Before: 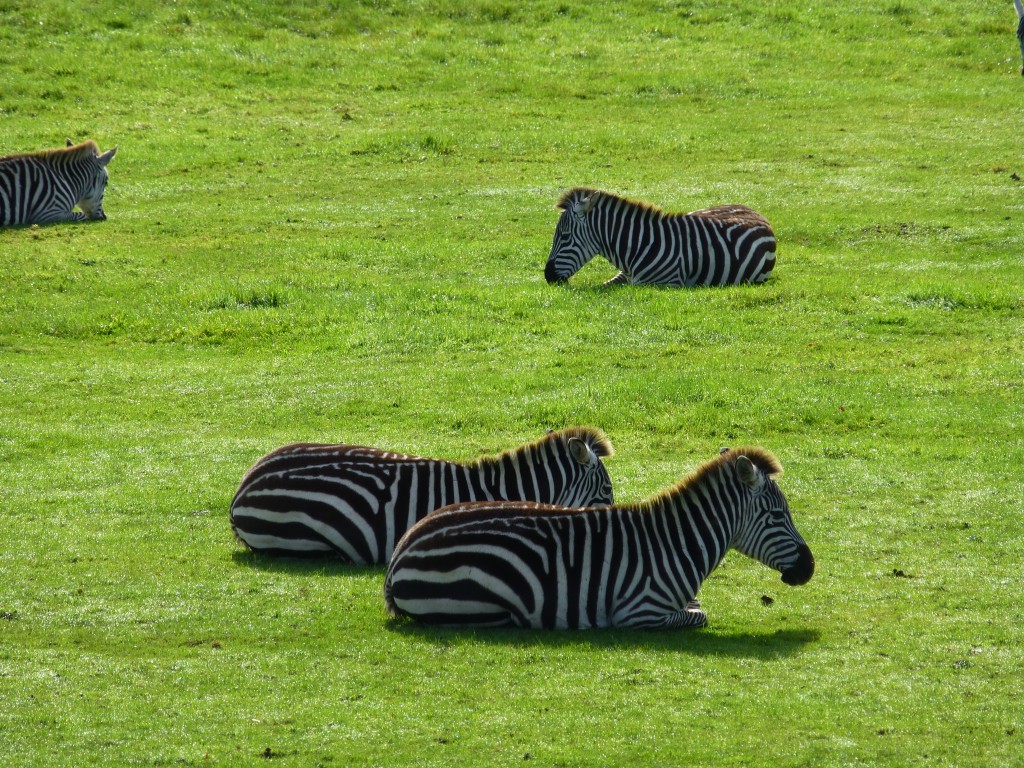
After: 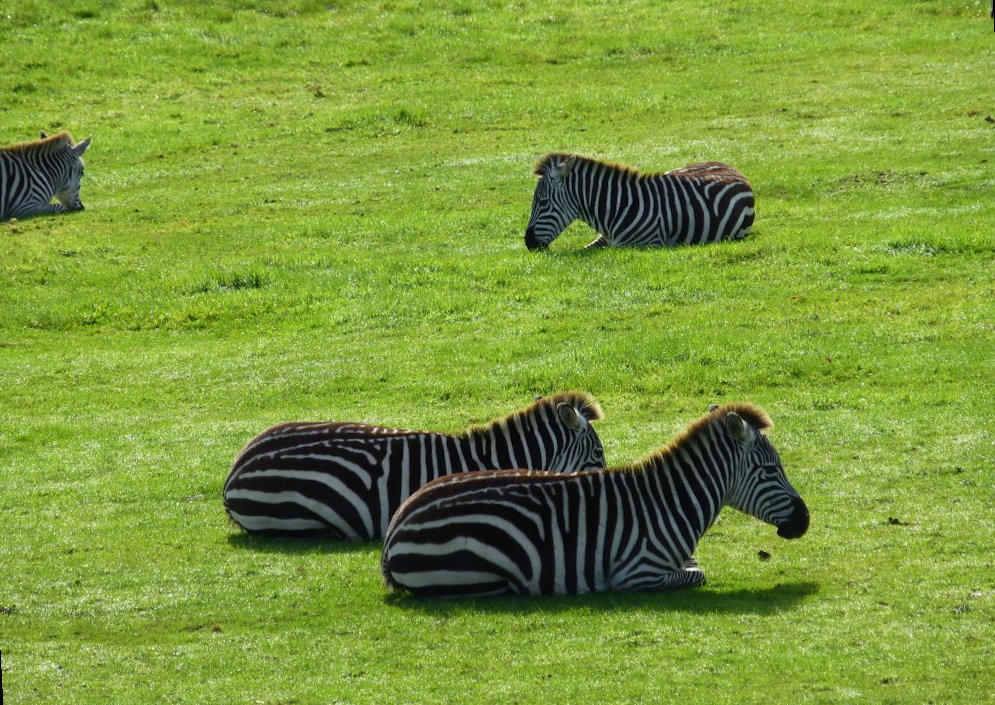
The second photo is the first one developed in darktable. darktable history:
tone equalizer: on, module defaults
rotate and perspective: rotation -3°, crop left 0.031, crop right 0.968, crop top 0.07, crop bottom 0.93
